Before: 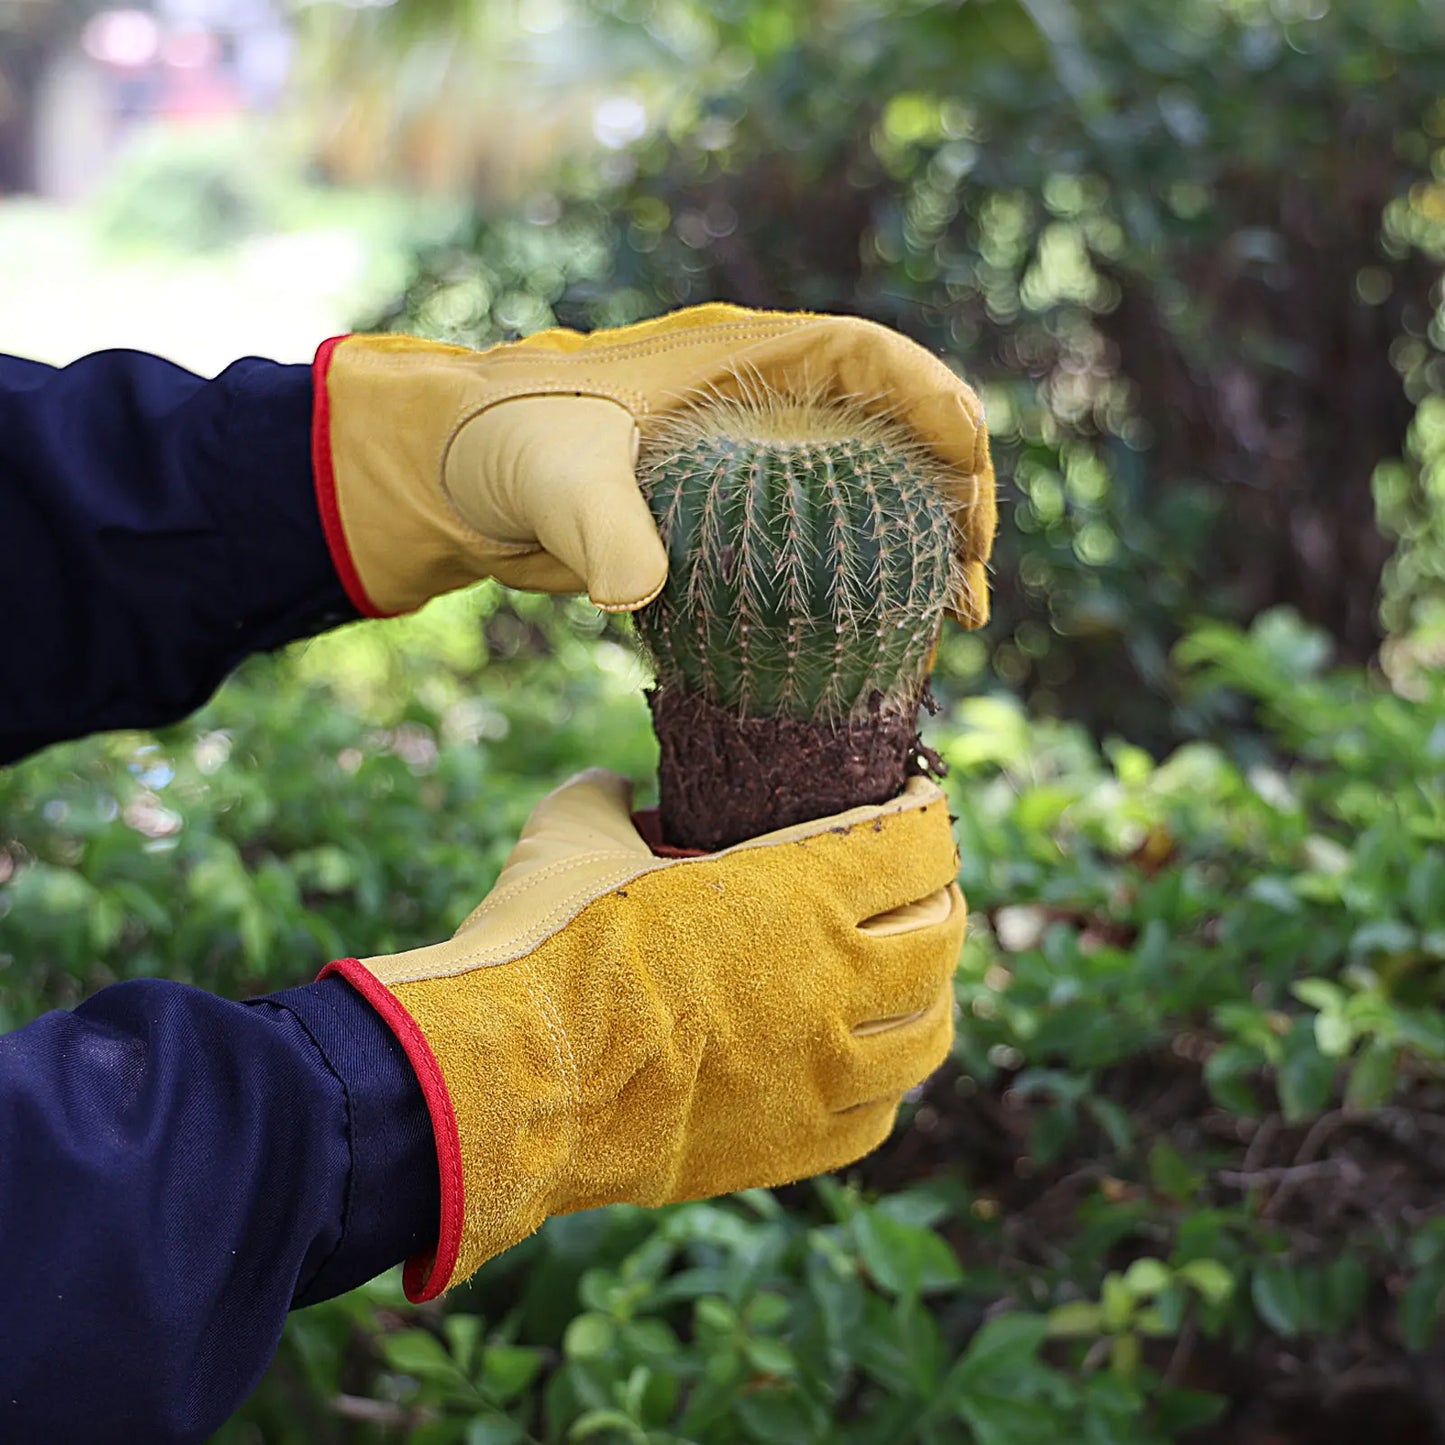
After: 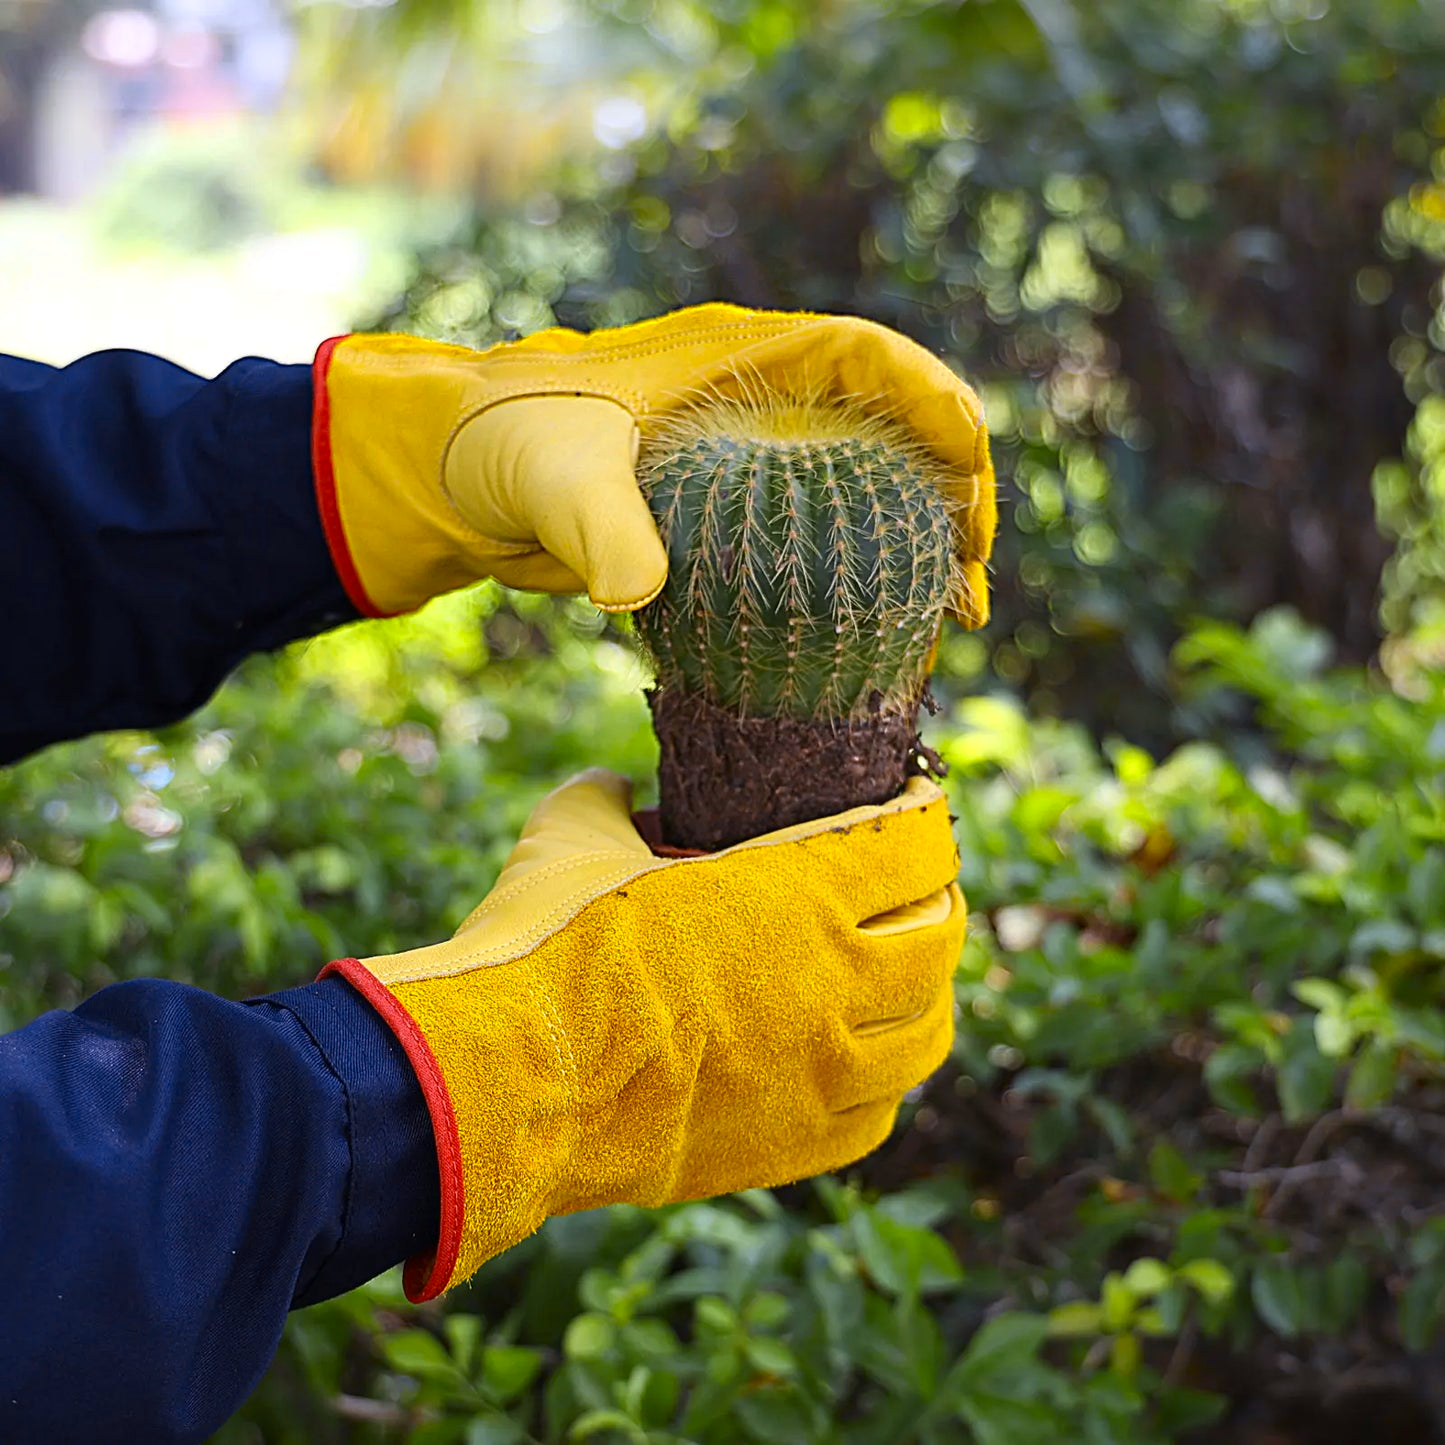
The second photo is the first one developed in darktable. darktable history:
color zones: curves: ch0 [(0.224, 0.526) (0.75, 0.5)]; ch1 [(0.055, 0.526) (0.224, 0.761) (0.377, 0.526) (0.75, 0.5)]
color contrast: green-magenta contrast 0.85, blue-yellow contrast 1.25, unbound 0
